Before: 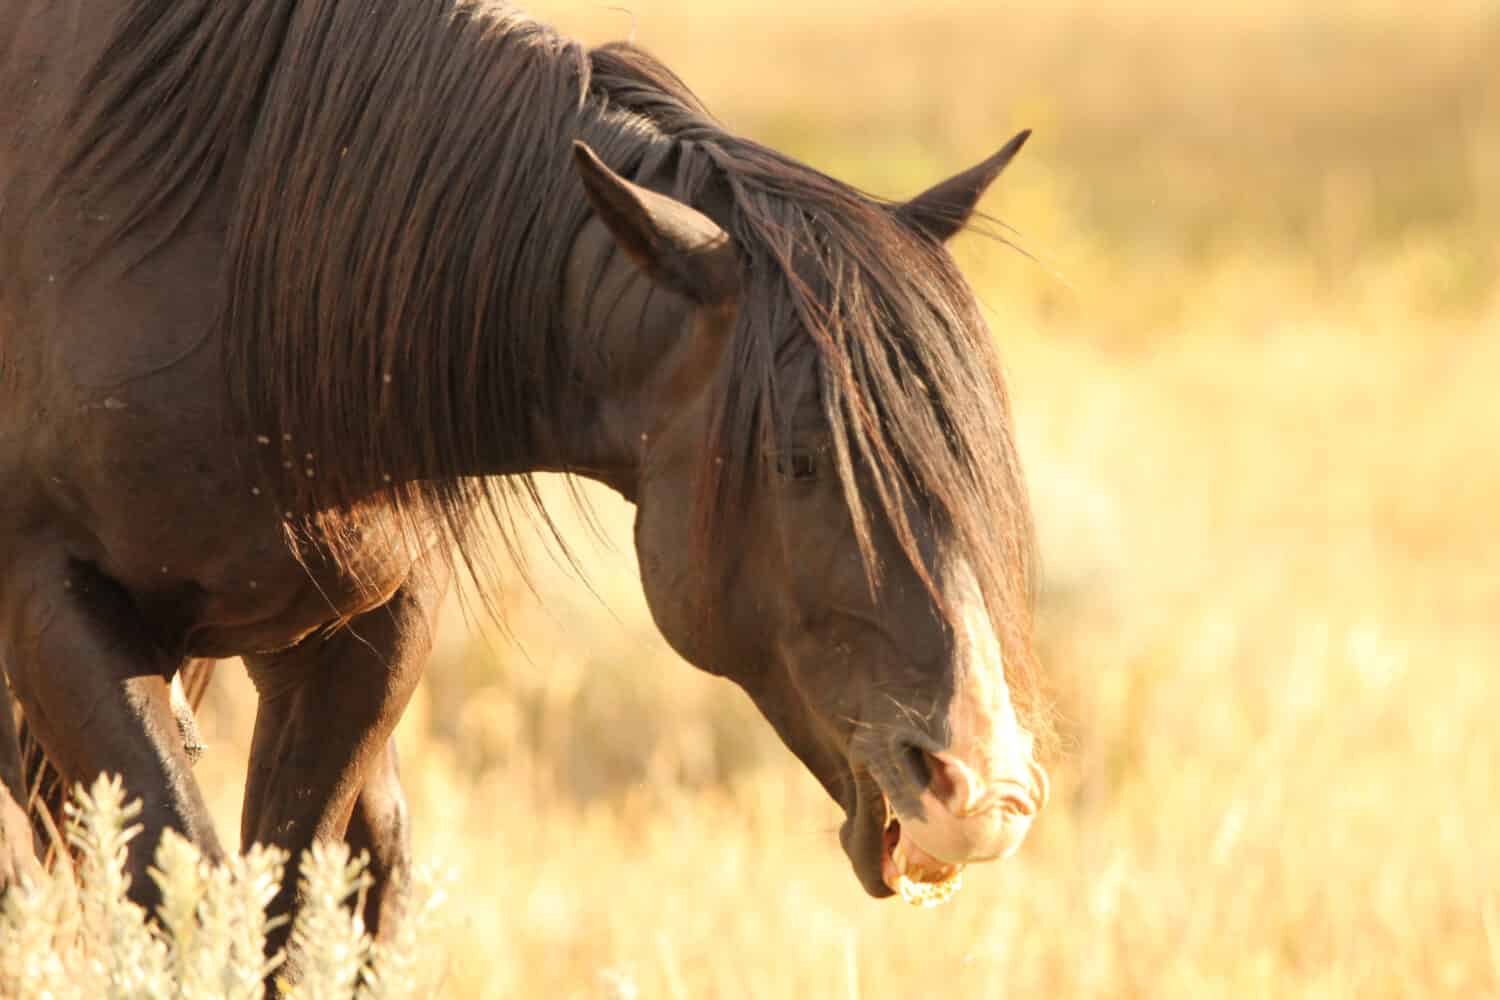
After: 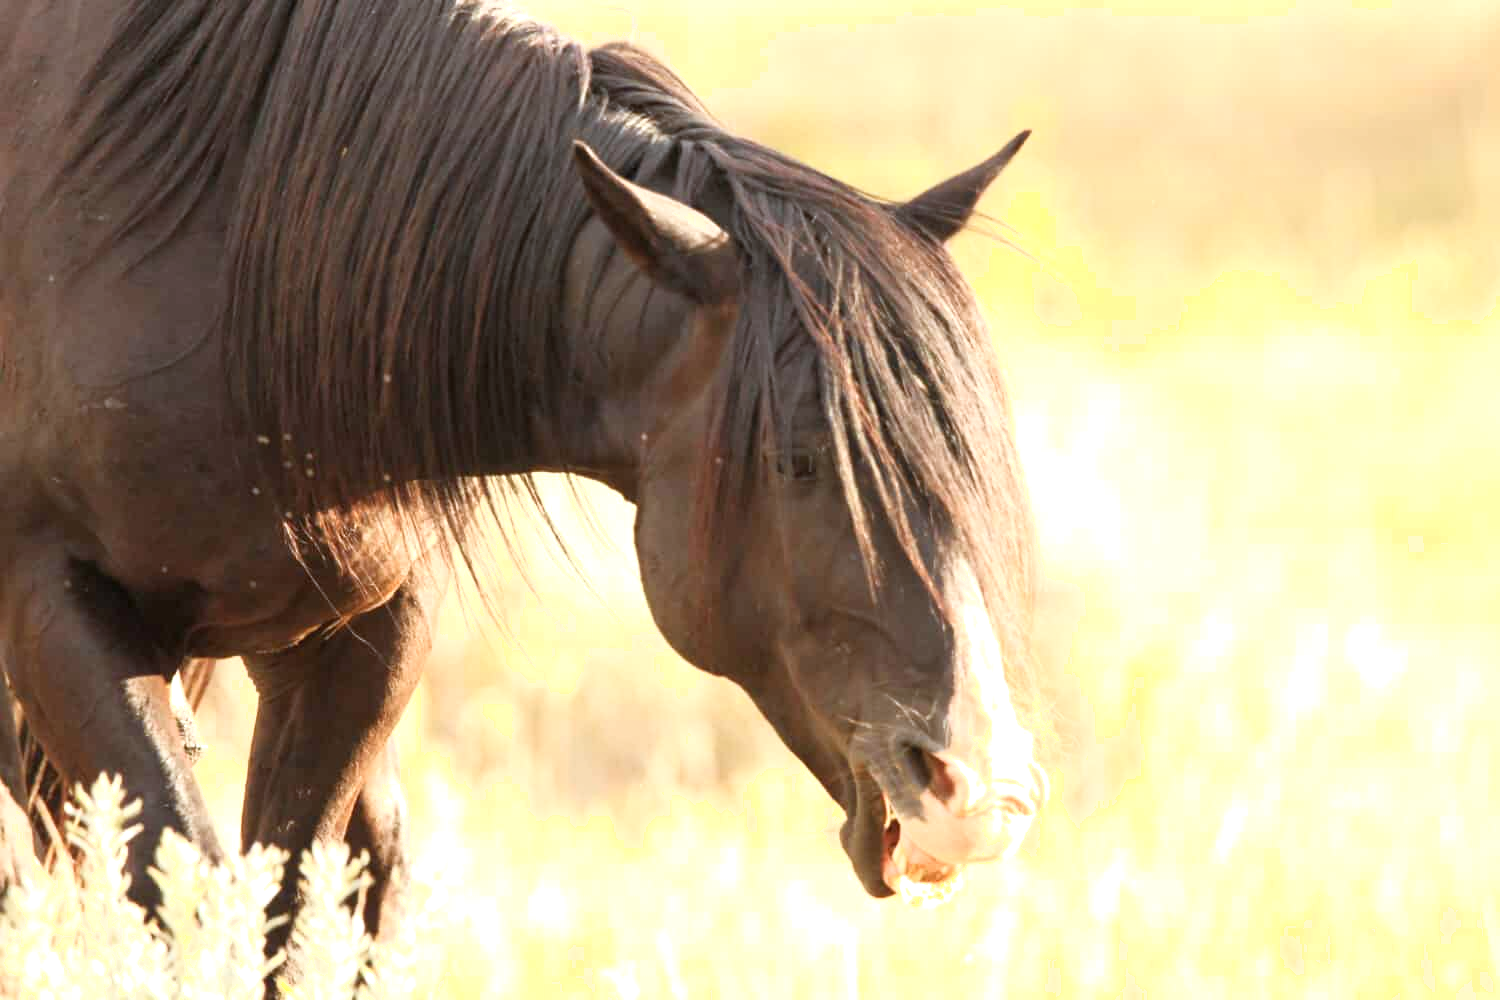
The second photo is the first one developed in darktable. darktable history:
exposure: black level correction 0.001, exposure 0.499 EV, compensate highlight preservation false
color correction: highlights a* -4.07, highlights b* -10.75
shadows and highlights: shadows -0.216, highlights 39.35
